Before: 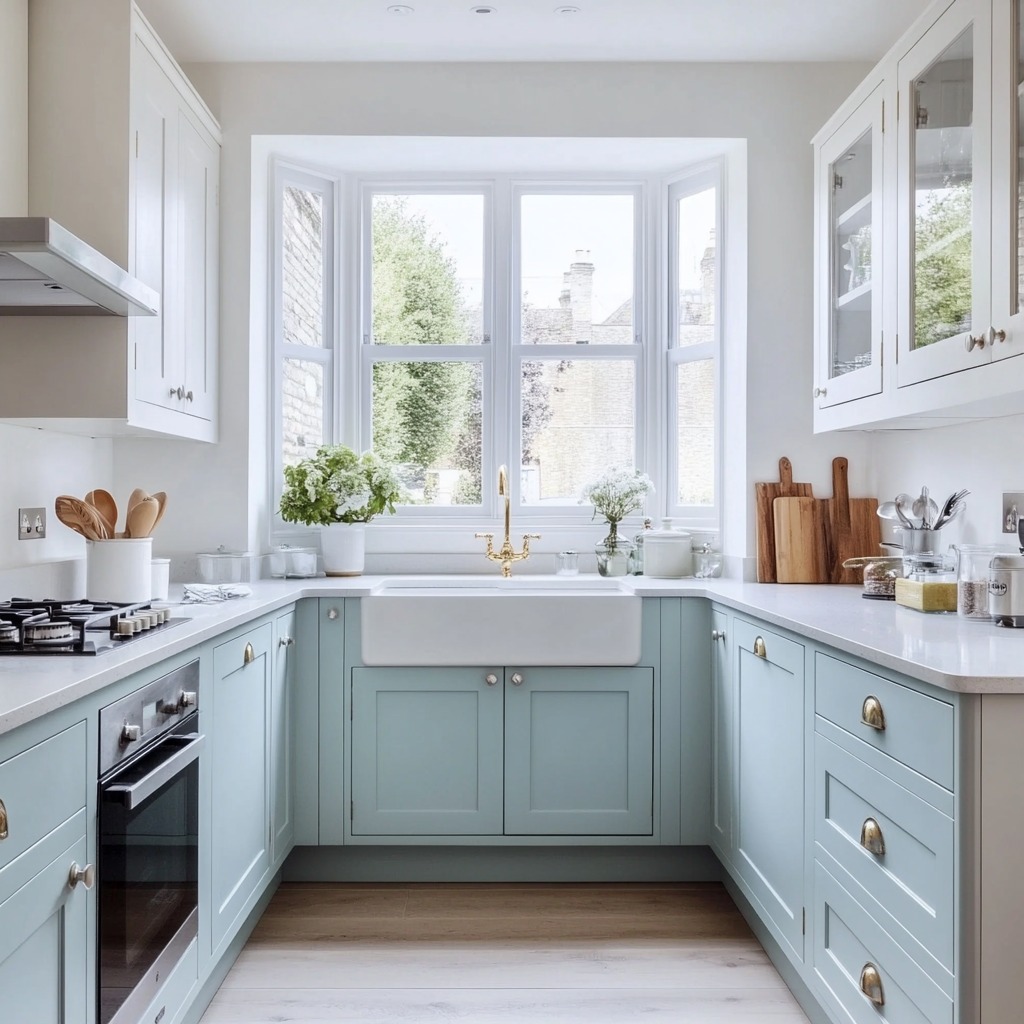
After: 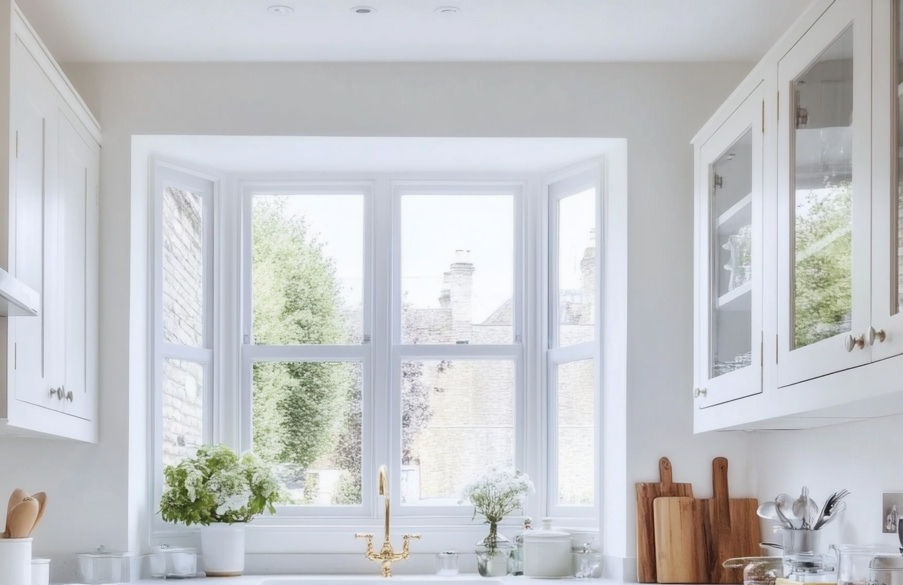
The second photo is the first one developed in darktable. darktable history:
contrast equalizer: octaves 7, y [[0.502, 0.505, 0.512, 0.529, 0.564, 0.588], [0.5 ×6], [0.502, 0.505, 0.512, 0.529, 0.564, 0.588], [0, 0.001, 0.001, 0.004, 0.008, 0.011], [0, 0.001, 0.001, 0.004, 0.008, 0.011]], mix -1
crop and rotate: left 11.812%, bottom 42.776%
